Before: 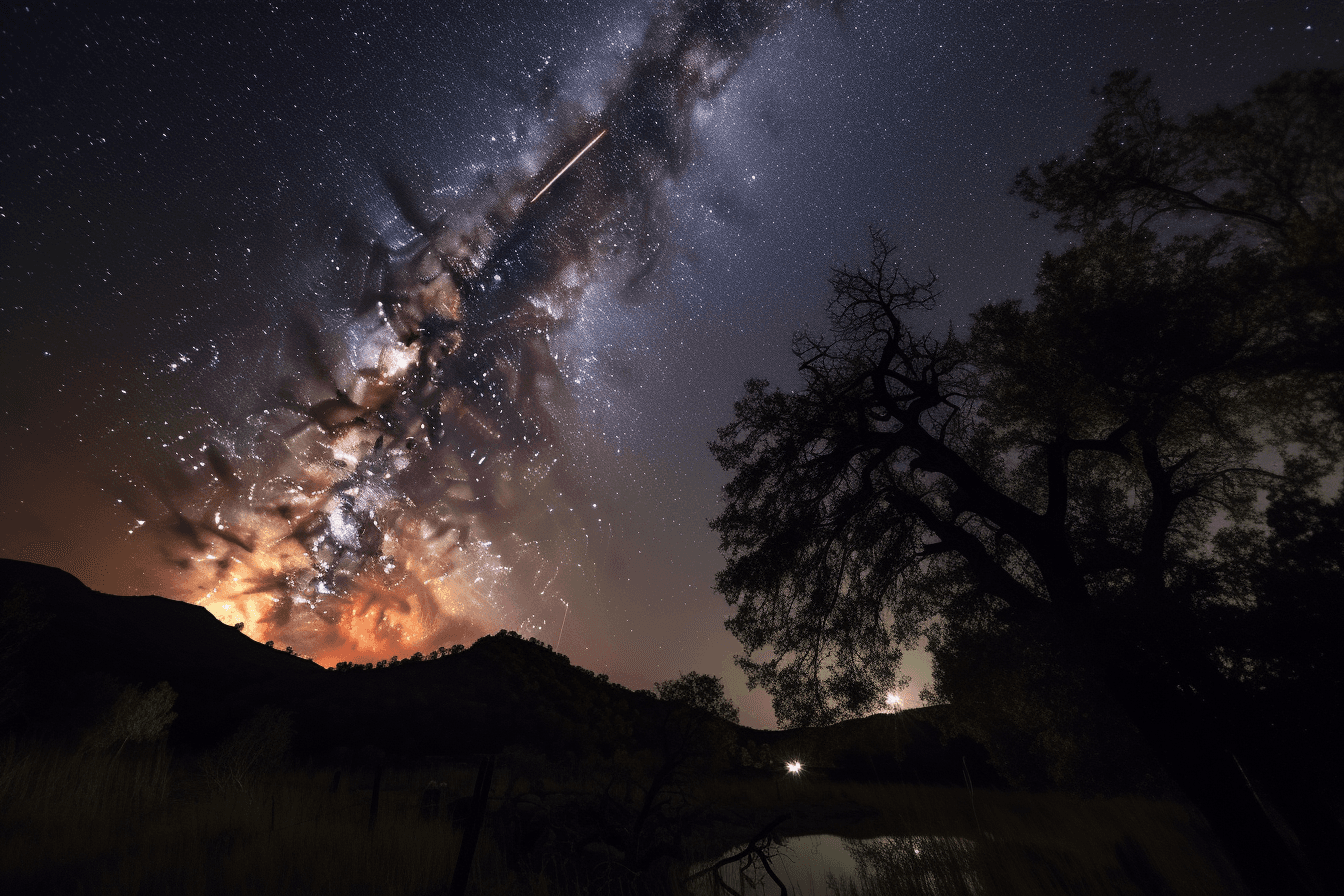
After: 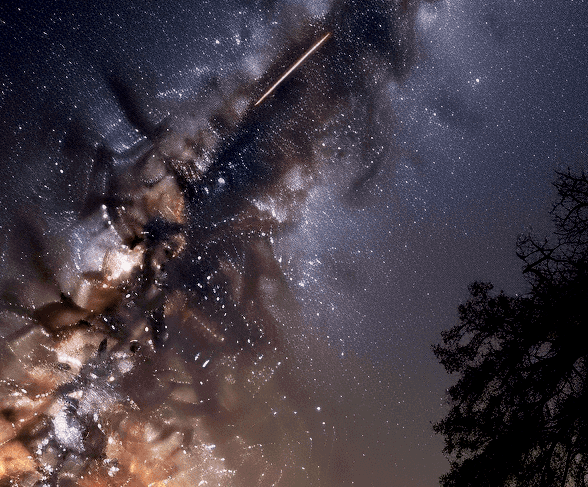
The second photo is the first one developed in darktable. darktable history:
exposure: black level correction 0.009, exposure 0.016 EV, compensate highlight preservation false
crop: left 20.587%, top 10.854%, right 35.617%, bottom 34.786%
